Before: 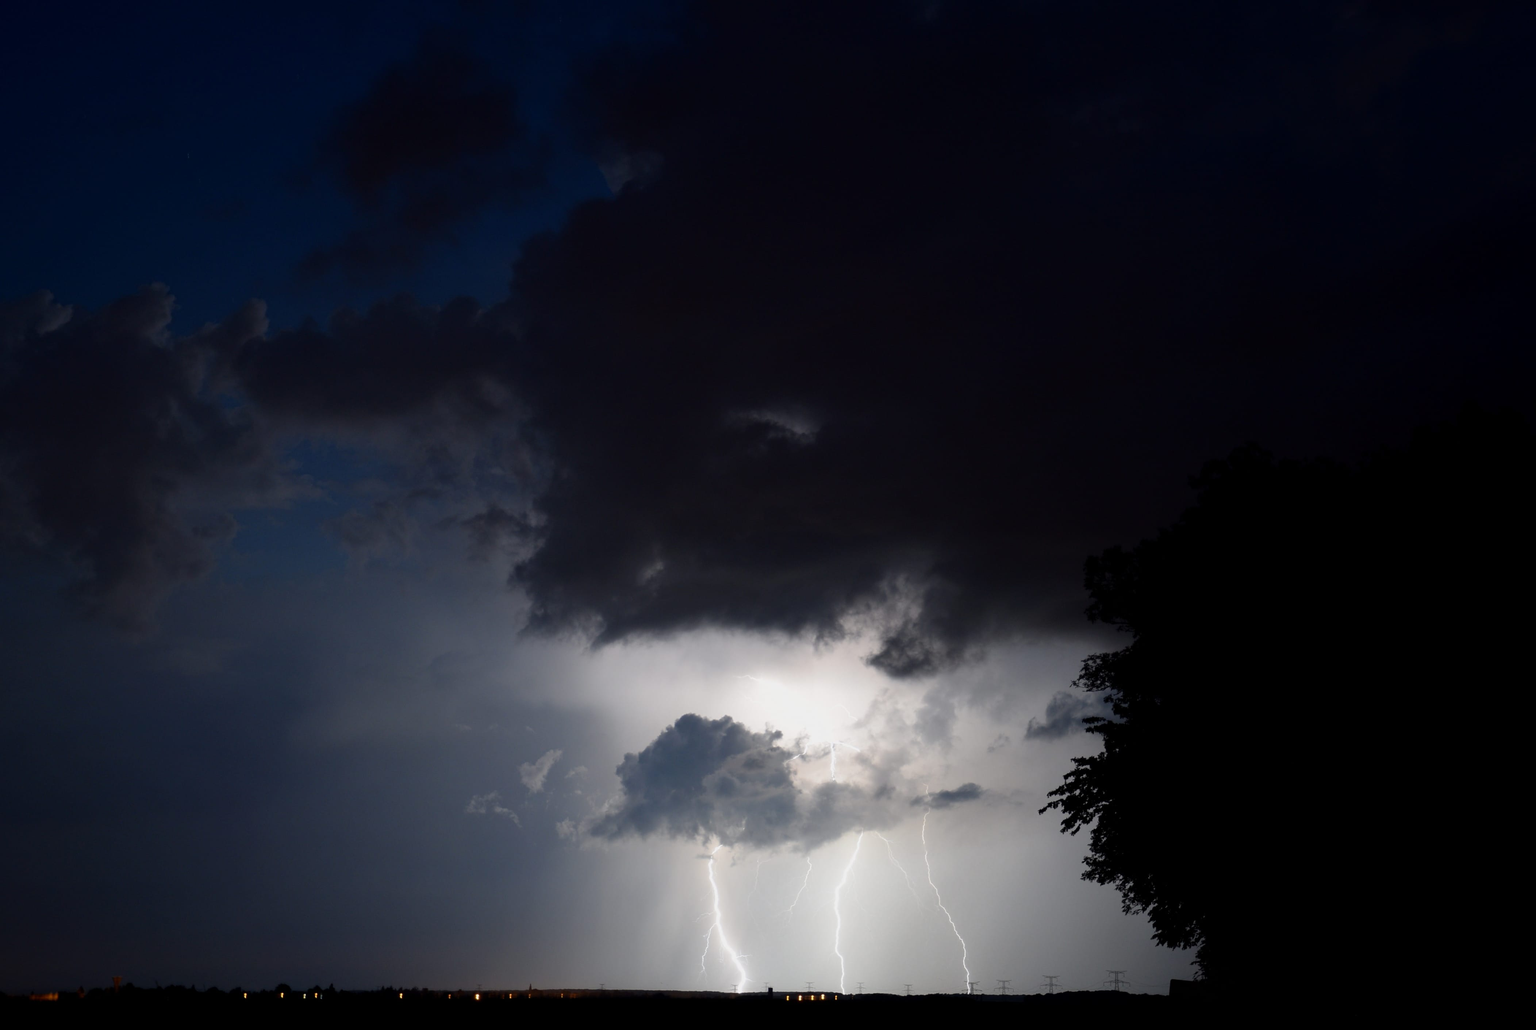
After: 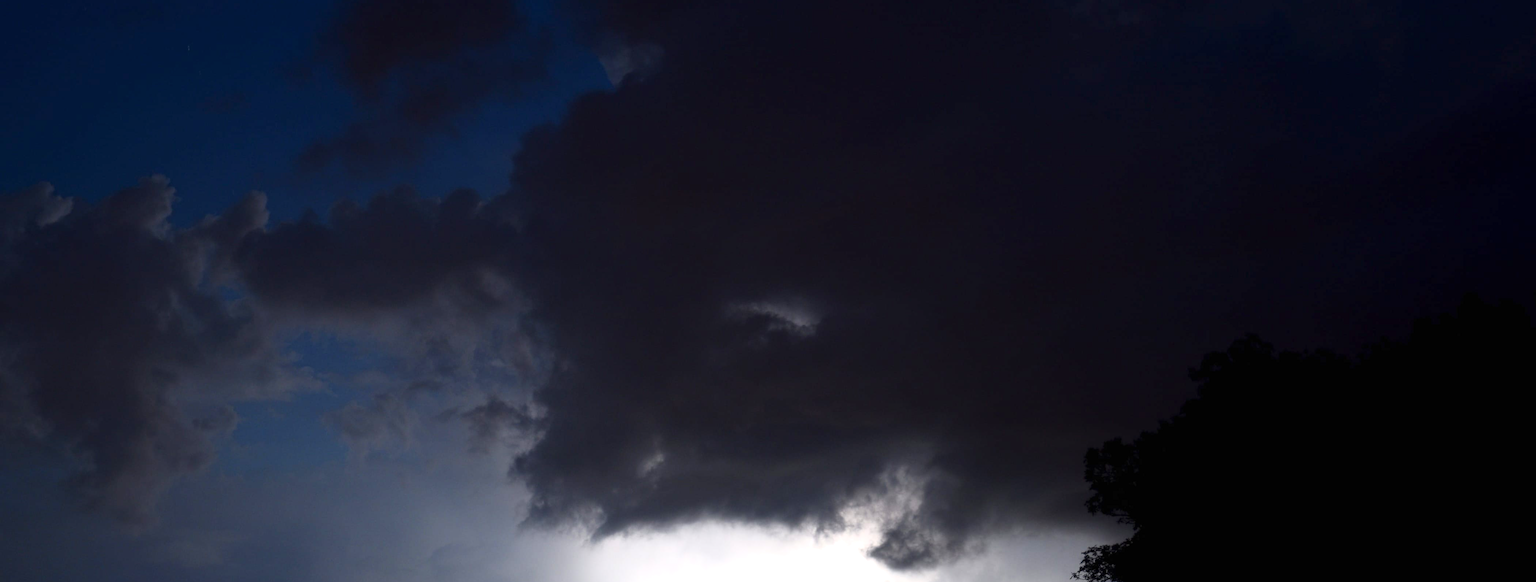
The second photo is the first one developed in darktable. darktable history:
shadows and highlights: shadows 0.633, highlights 38.28
crop and rotate: top 10.512%, bottom 32.899%
exposure: black level correction 0, exposure 1.001 EV, compensate exposure bias true, compensate highlight preservation false
